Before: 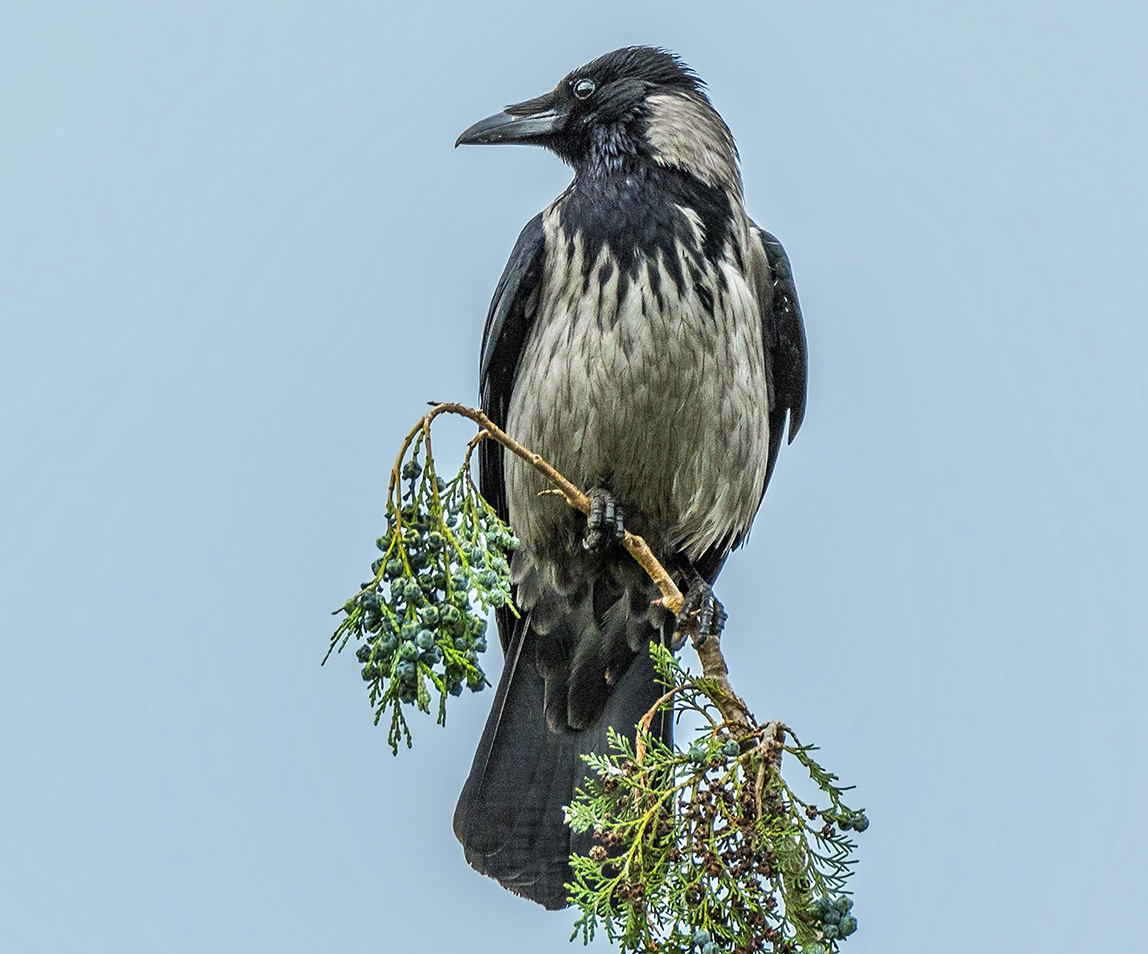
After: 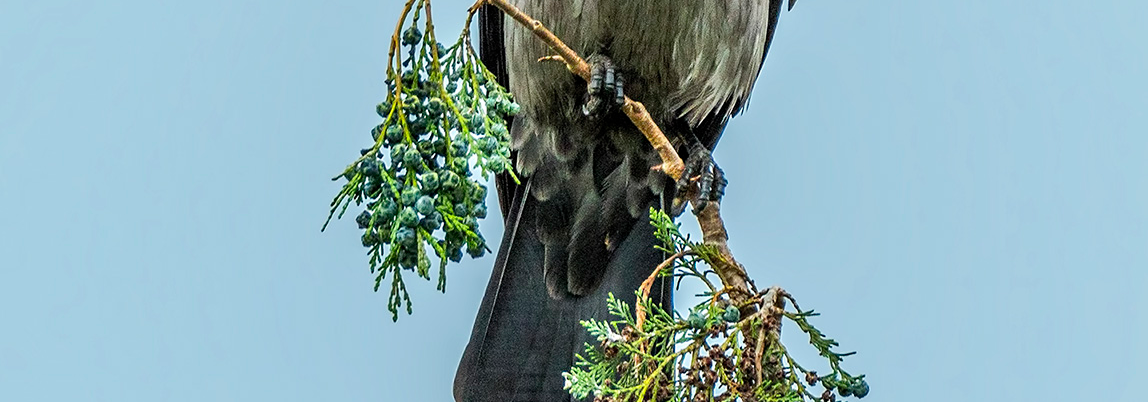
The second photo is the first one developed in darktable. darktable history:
crop: top 45.551%, bottom 12.262%
color correction: highlights a* -0.182, highlights b* -0.124
